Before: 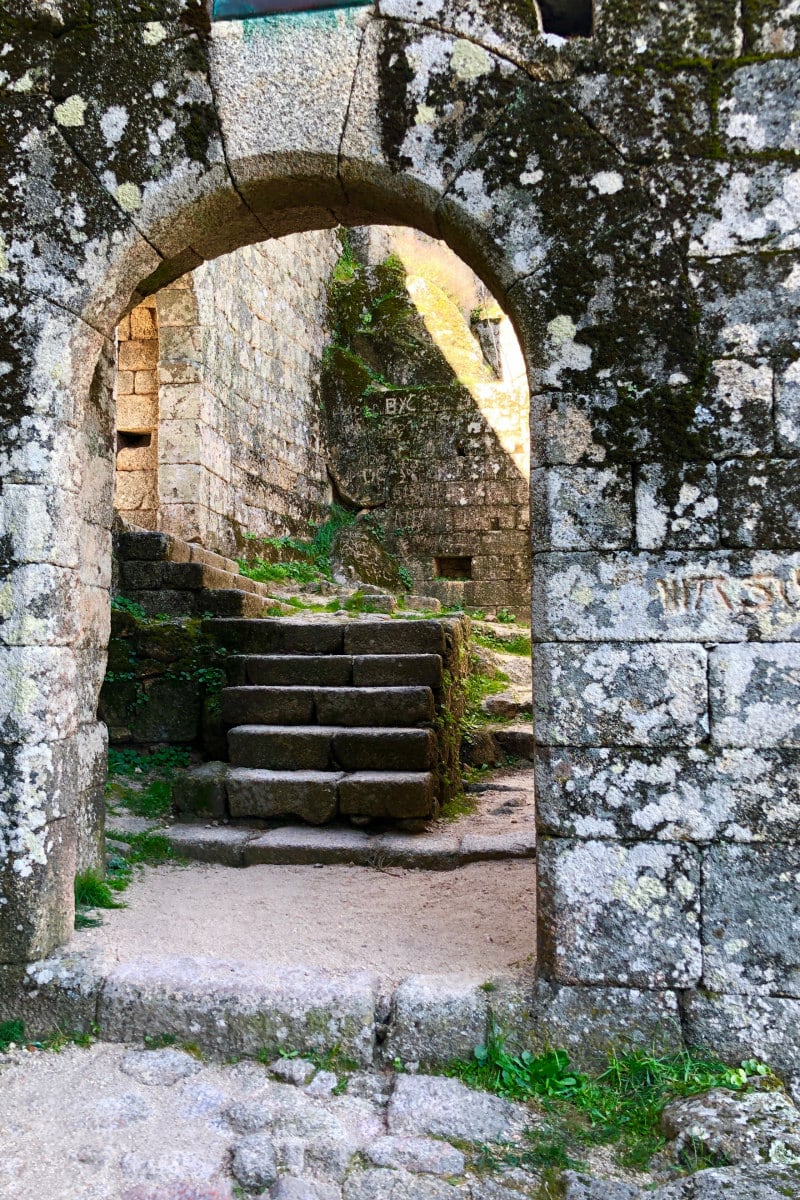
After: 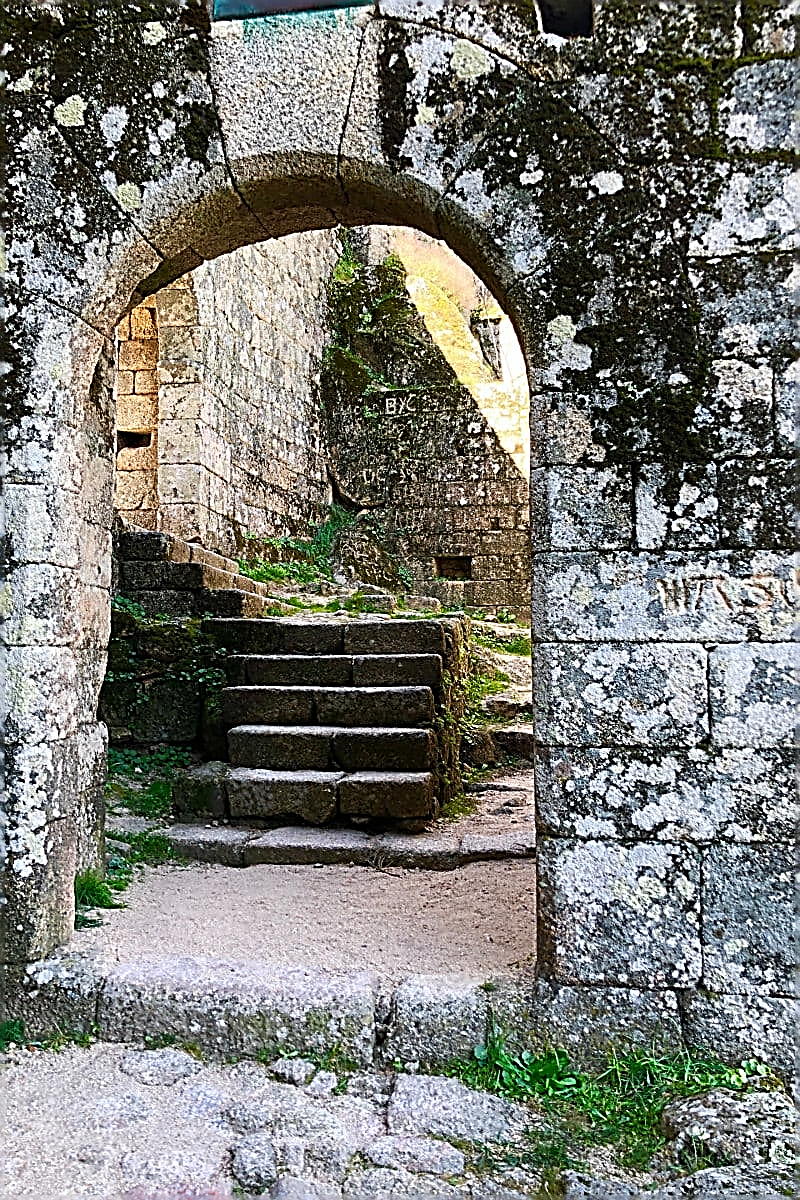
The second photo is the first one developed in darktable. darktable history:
sharpen: amount 1.983
